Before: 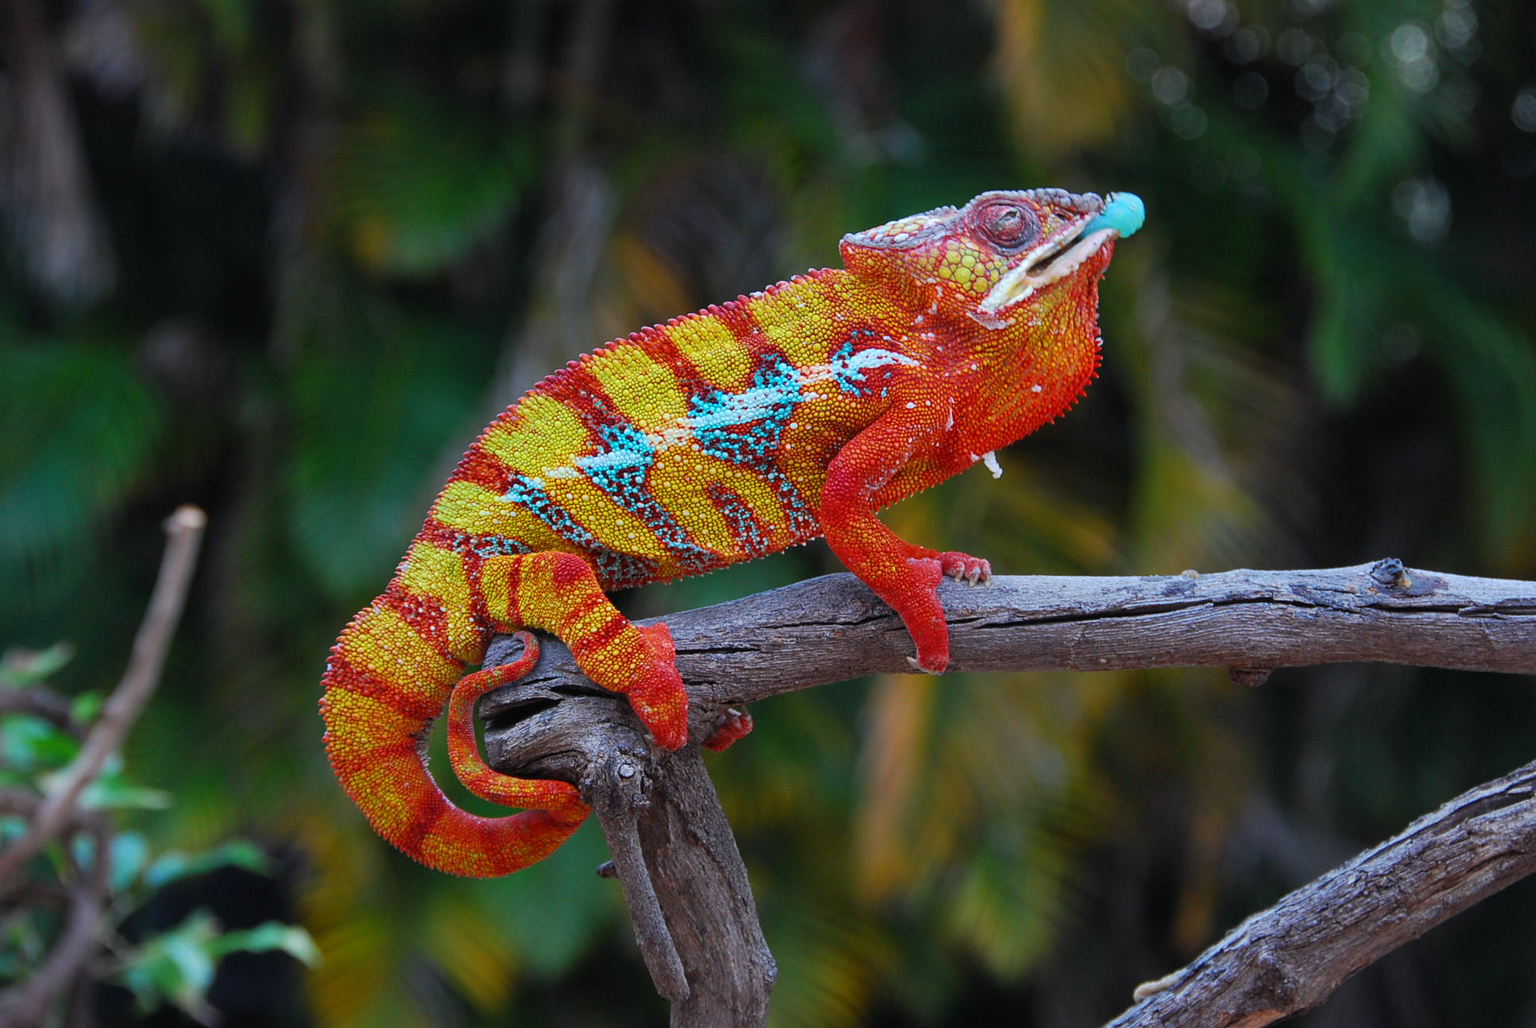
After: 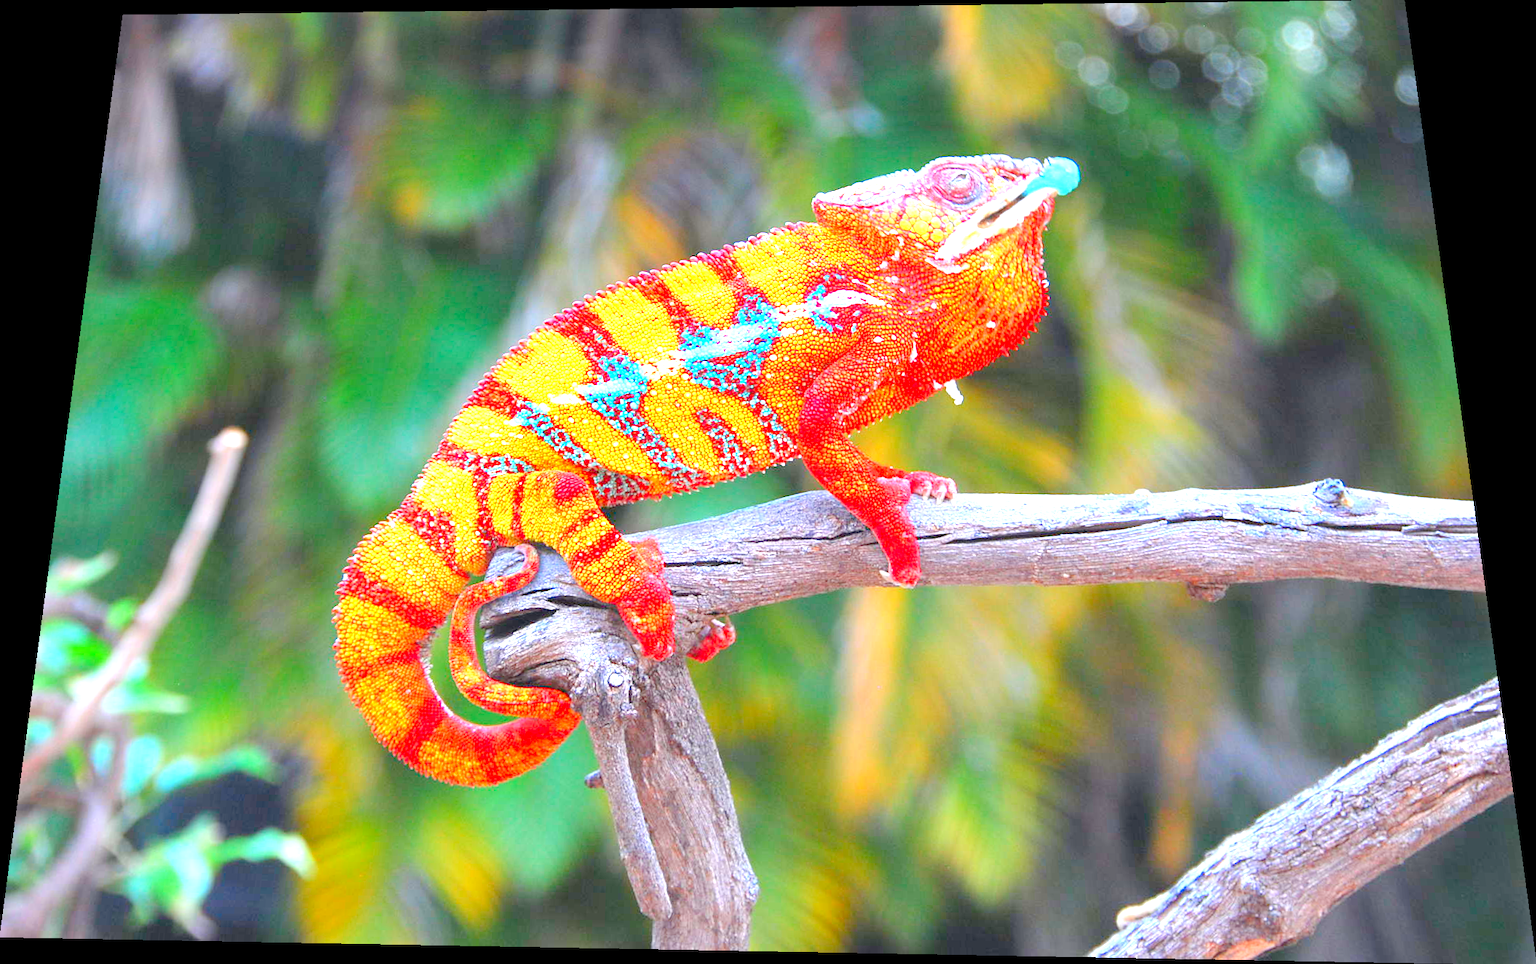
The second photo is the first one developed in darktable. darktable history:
exposure: black level correction 0, exposure 1.379 EV, compensate exposure bias true, compensate highlight preservation false
rotate and perspective: rotation 0.128°, lens shift (vertical) -0.181, lens shift (horizontal) -0.044, shear 0.001, automatic cropping off
levels: levels [0.008, 0.318, 0.836]
